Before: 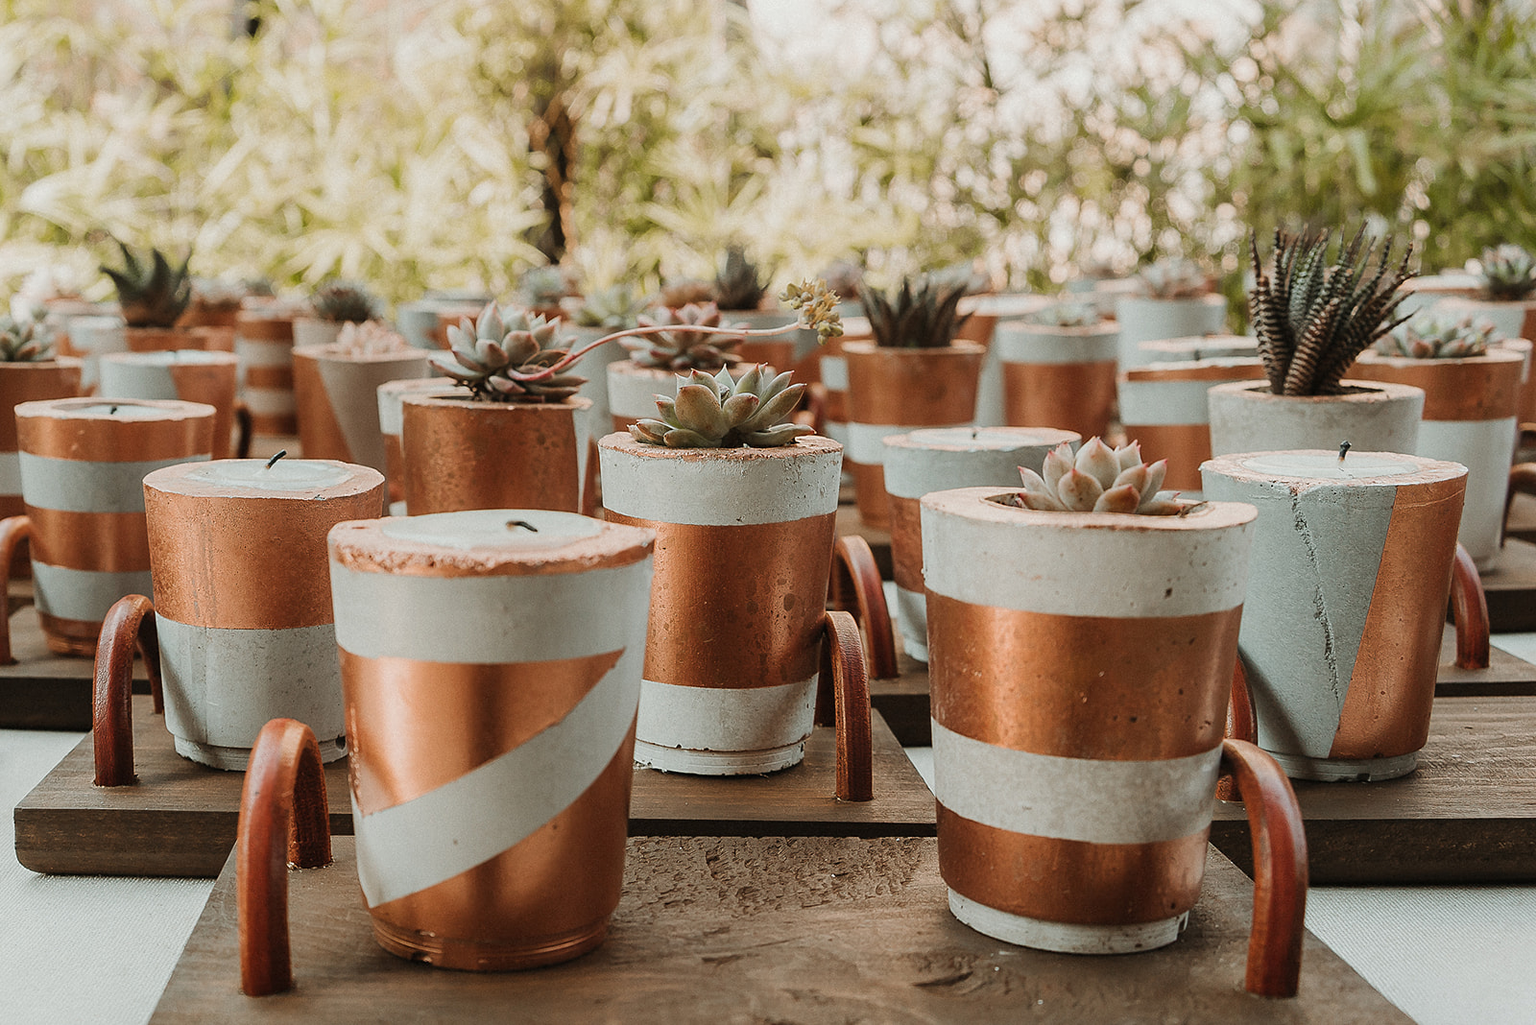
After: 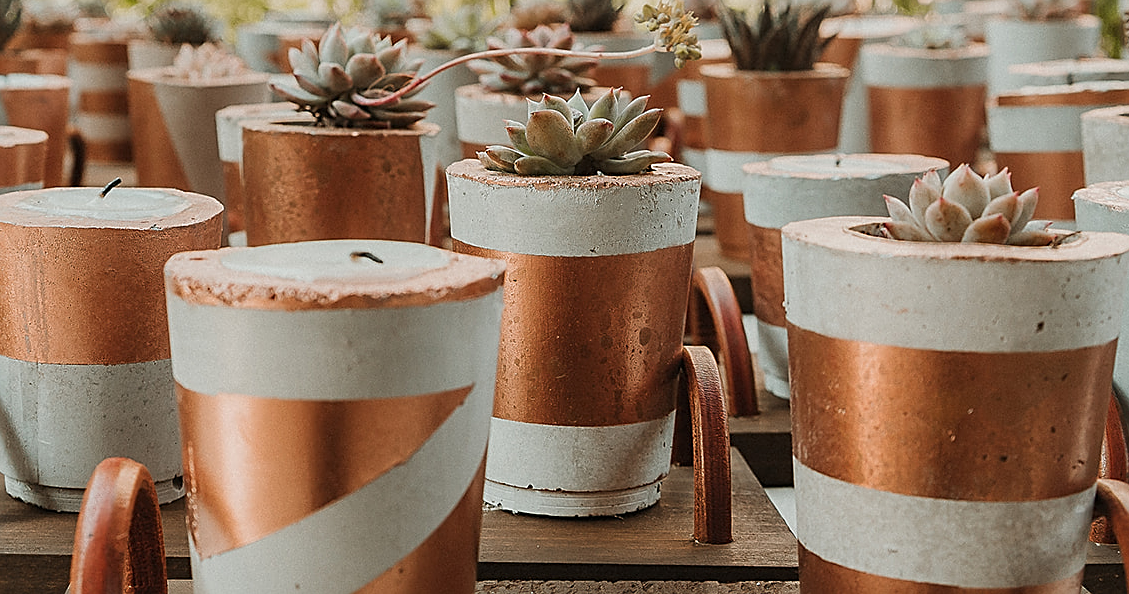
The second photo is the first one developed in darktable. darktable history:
sharpen: on, module defaults
crop: left 11.1%, top 27.3%, right 18.307%, bottom 17.066%
